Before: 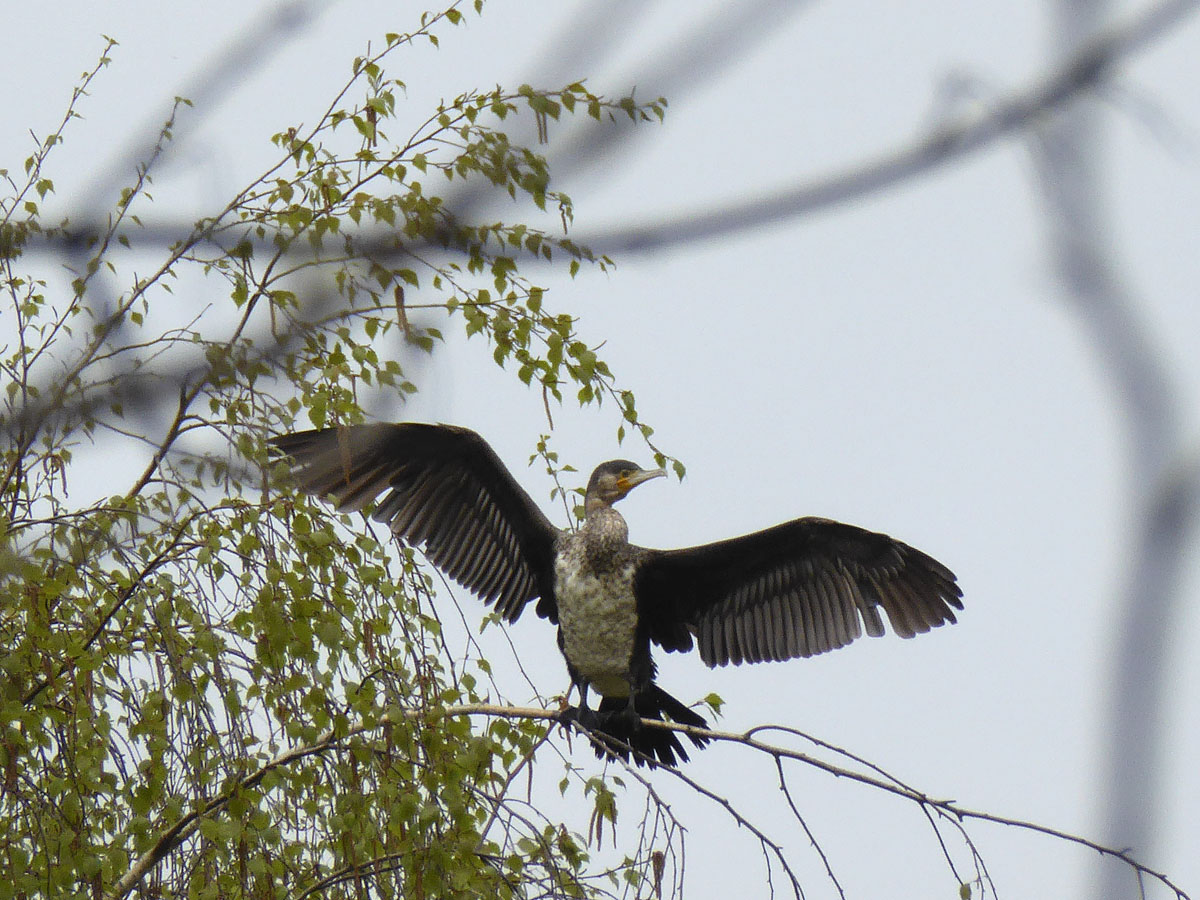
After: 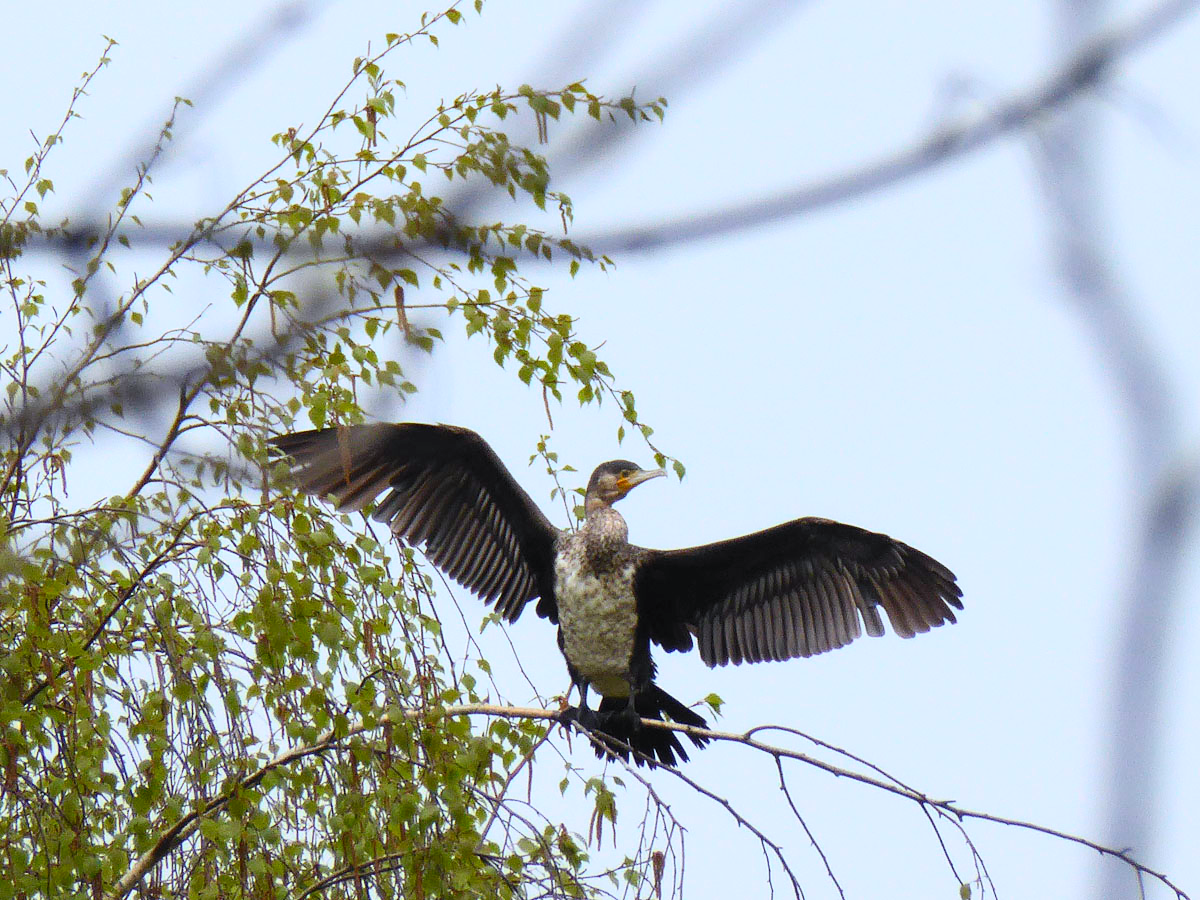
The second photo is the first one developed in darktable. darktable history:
contrast brightness saturation: contrast 0.2, brightness 0.16, saturation 0.22
color calibration: illuminant as shot in camera, x 0.358, y 0.373, temperature 4628.91 K
